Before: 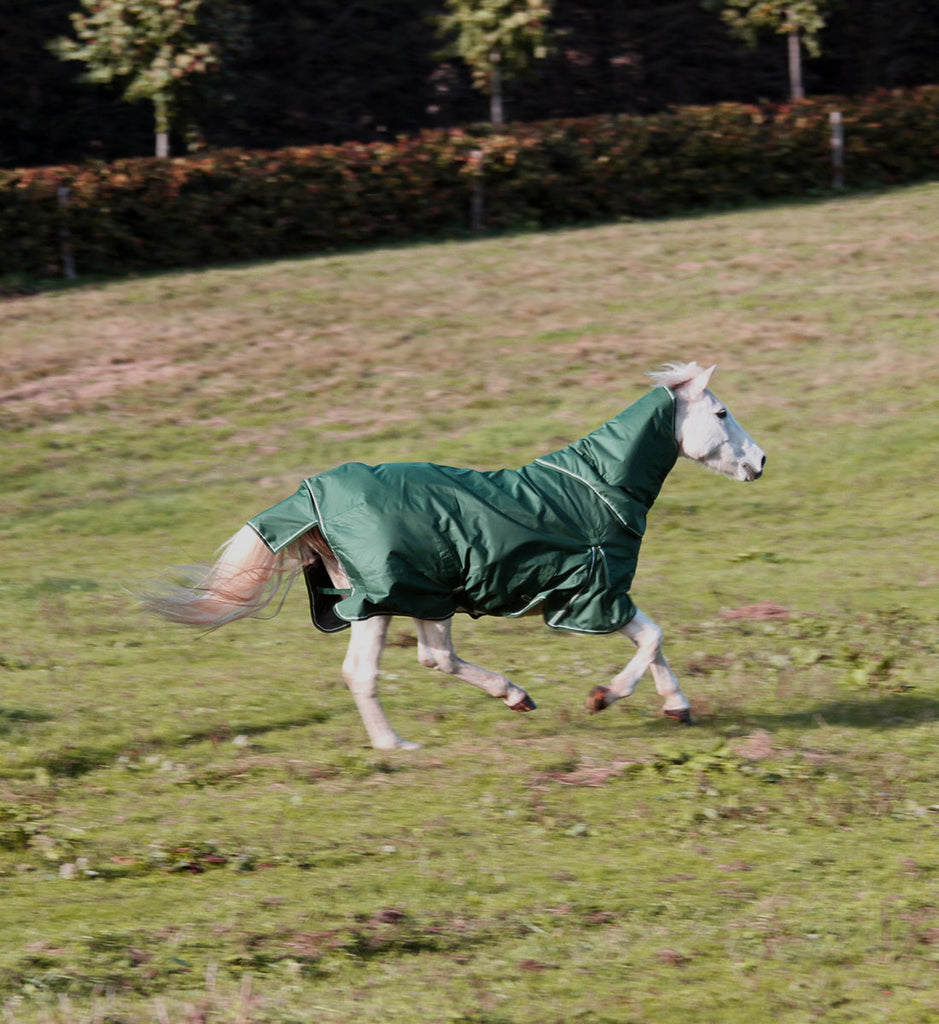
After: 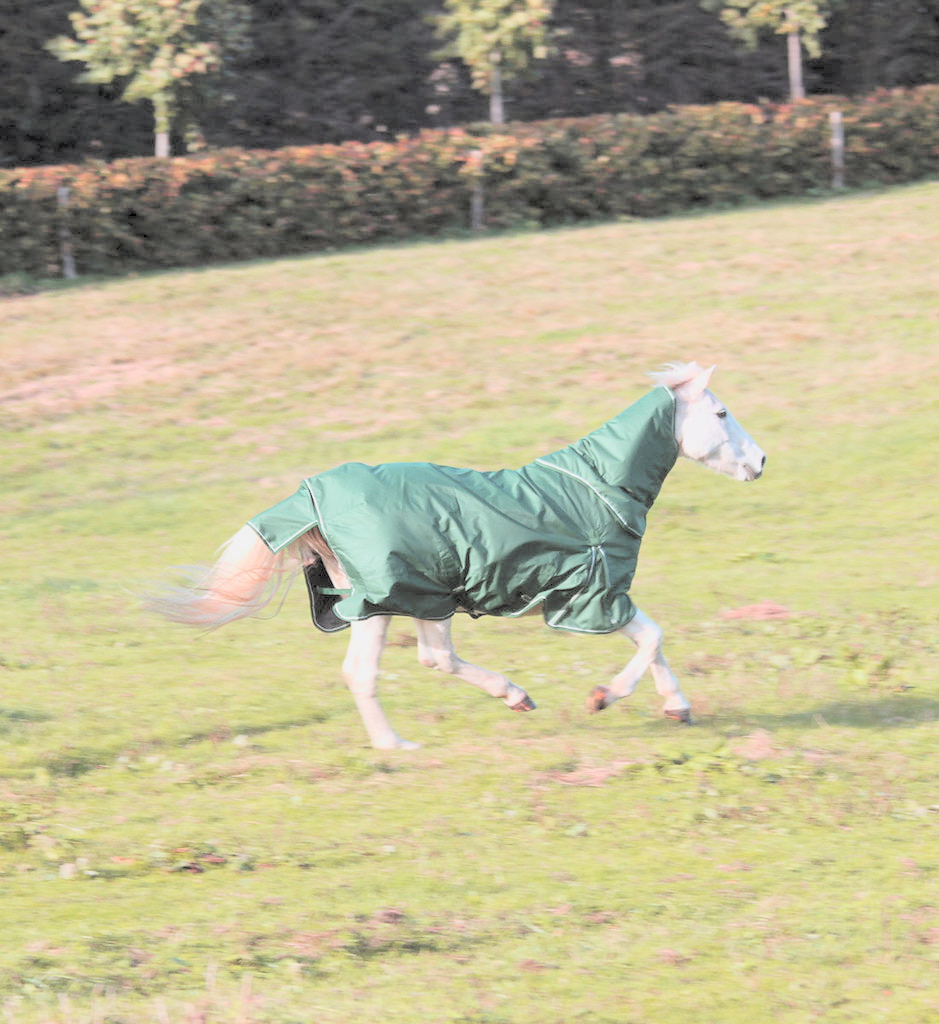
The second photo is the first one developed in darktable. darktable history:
contrast brightness saturation: brightness 0.995
